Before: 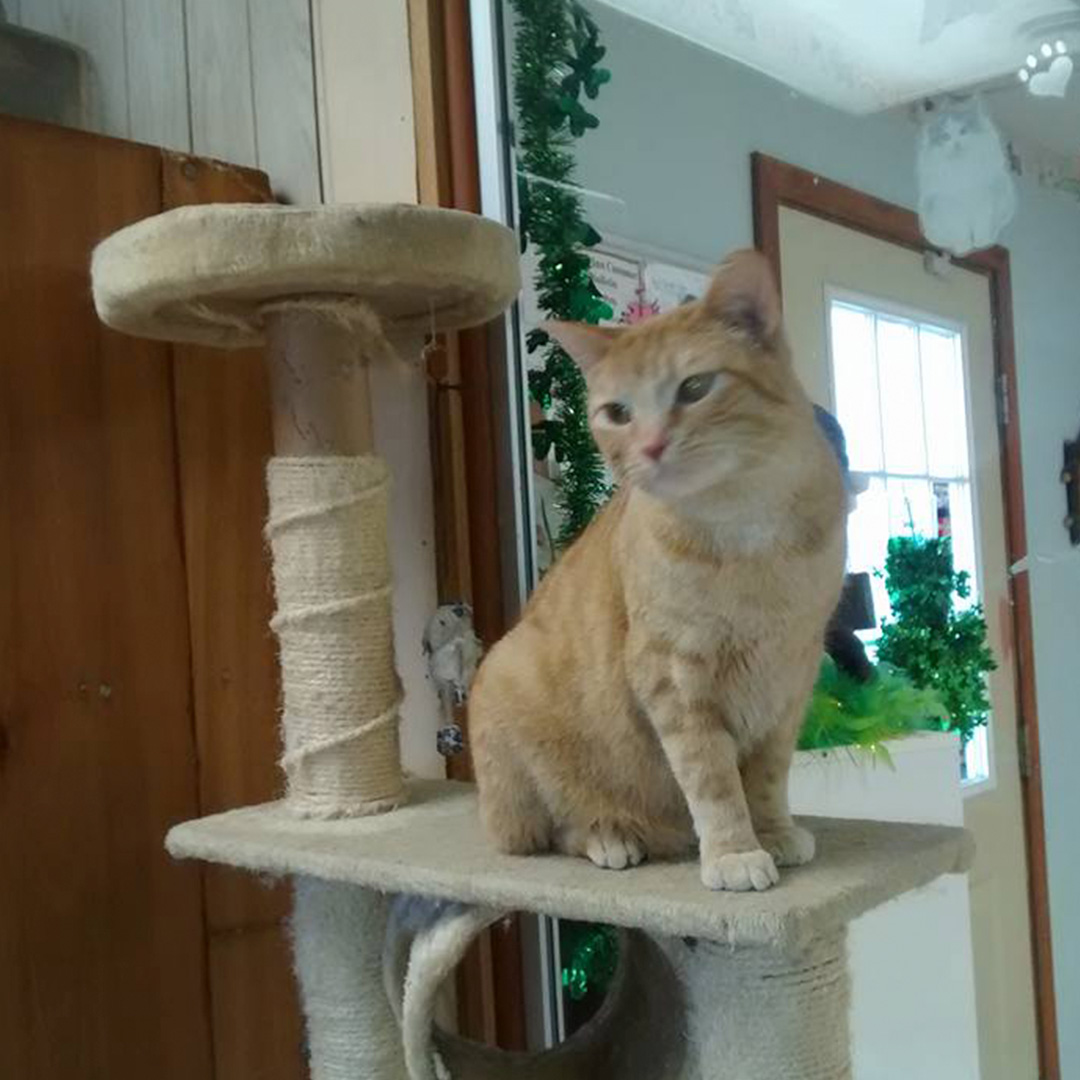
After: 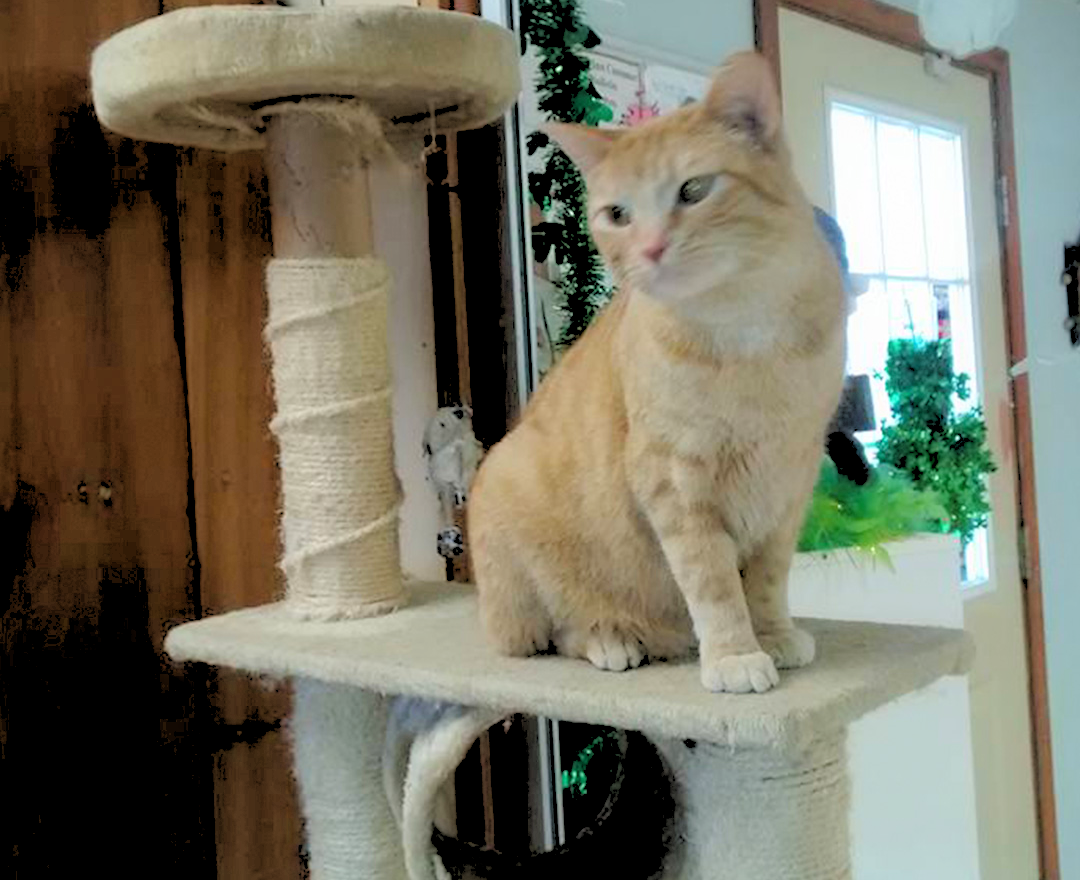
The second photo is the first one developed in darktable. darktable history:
contrast equalizer: y [[0.5, 0.5, 0.472, 0.5, 0.5, 0.5], [0.5 ×6], [0.5 ×6], [0 ×6], [0 ×6]]
rgb levels: levels [[0.027, 0.429, 0.996], [0, 0.5, 1], [0, 0.5, 1]]
crop and rotate: top 18.507%
tone equalizer: on, module defaults
